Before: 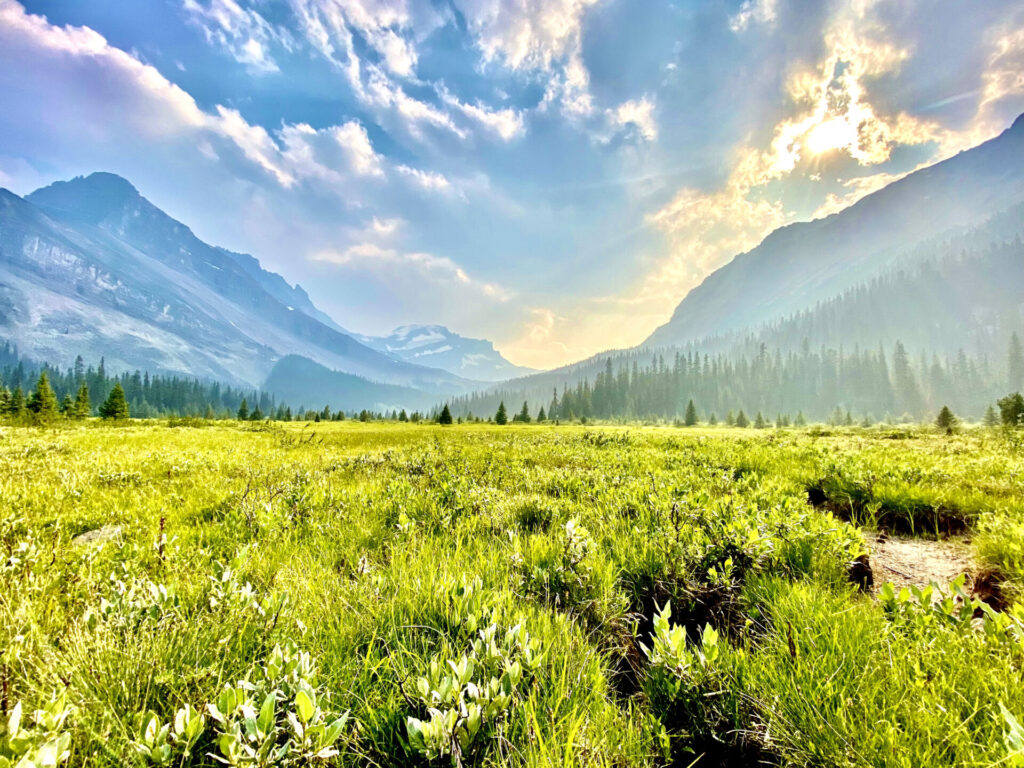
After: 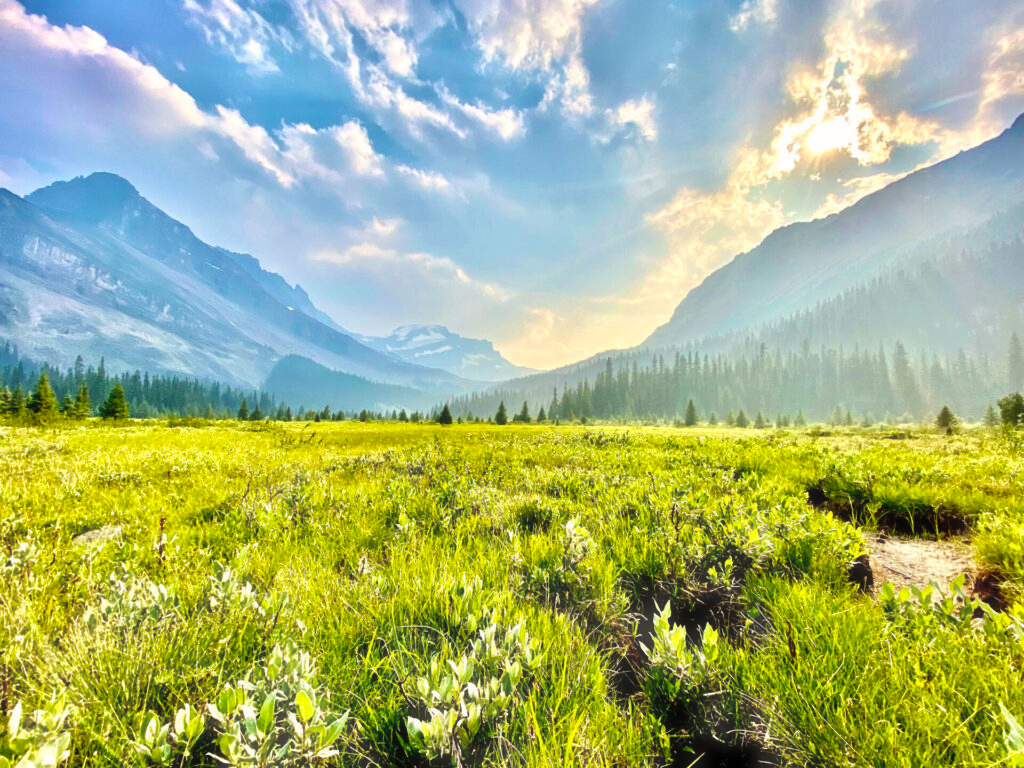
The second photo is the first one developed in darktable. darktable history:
haze removal: strength -0.112, compatibility mode true, adaptive false
